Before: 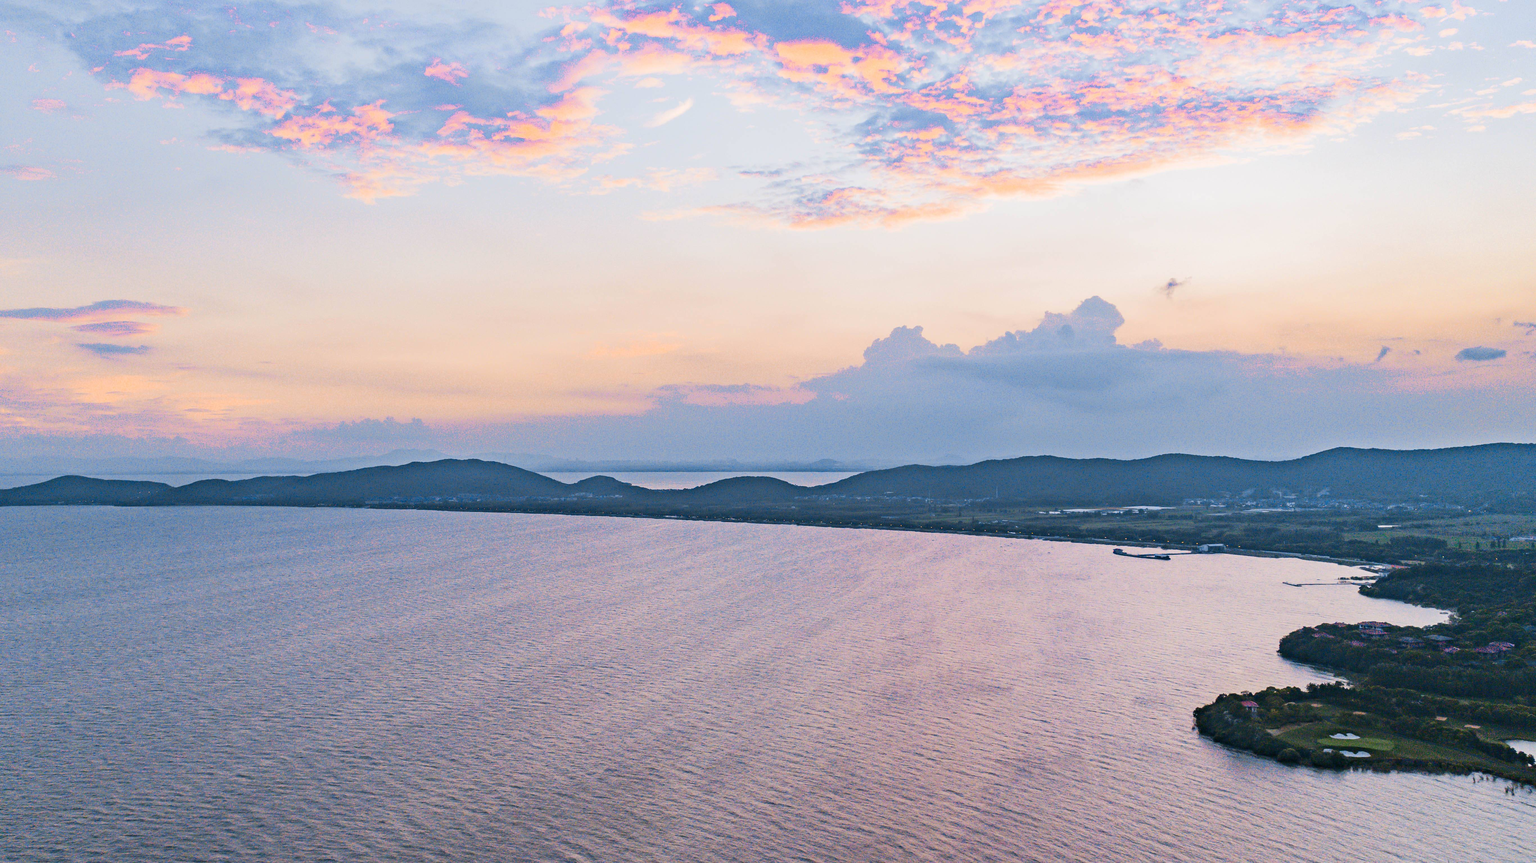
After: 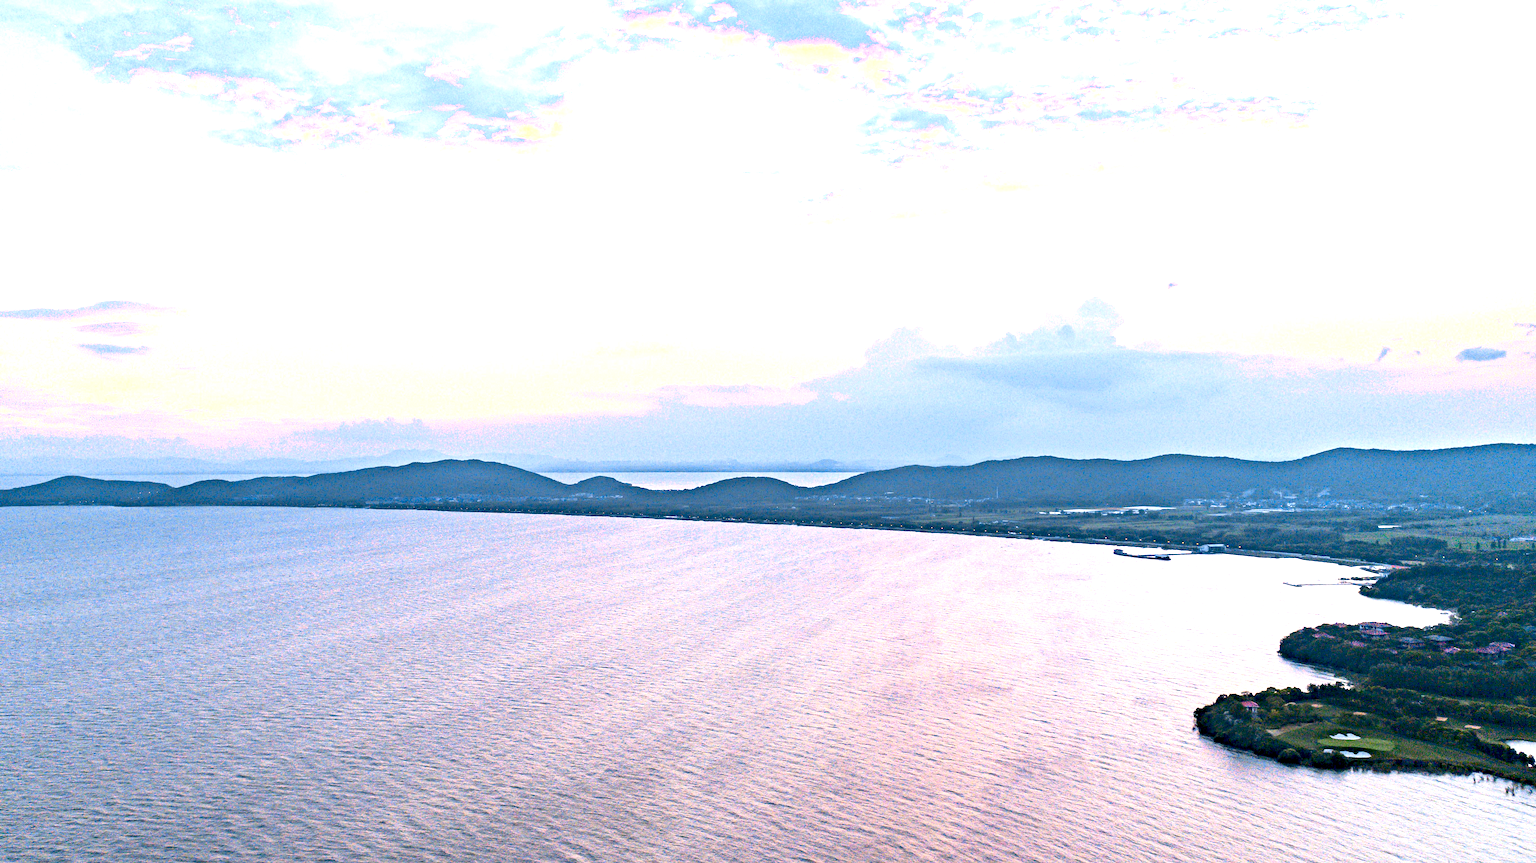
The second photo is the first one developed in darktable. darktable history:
exposure: black level correction 0.011, exposure 1.078 EV, compensate highlight preservation false
